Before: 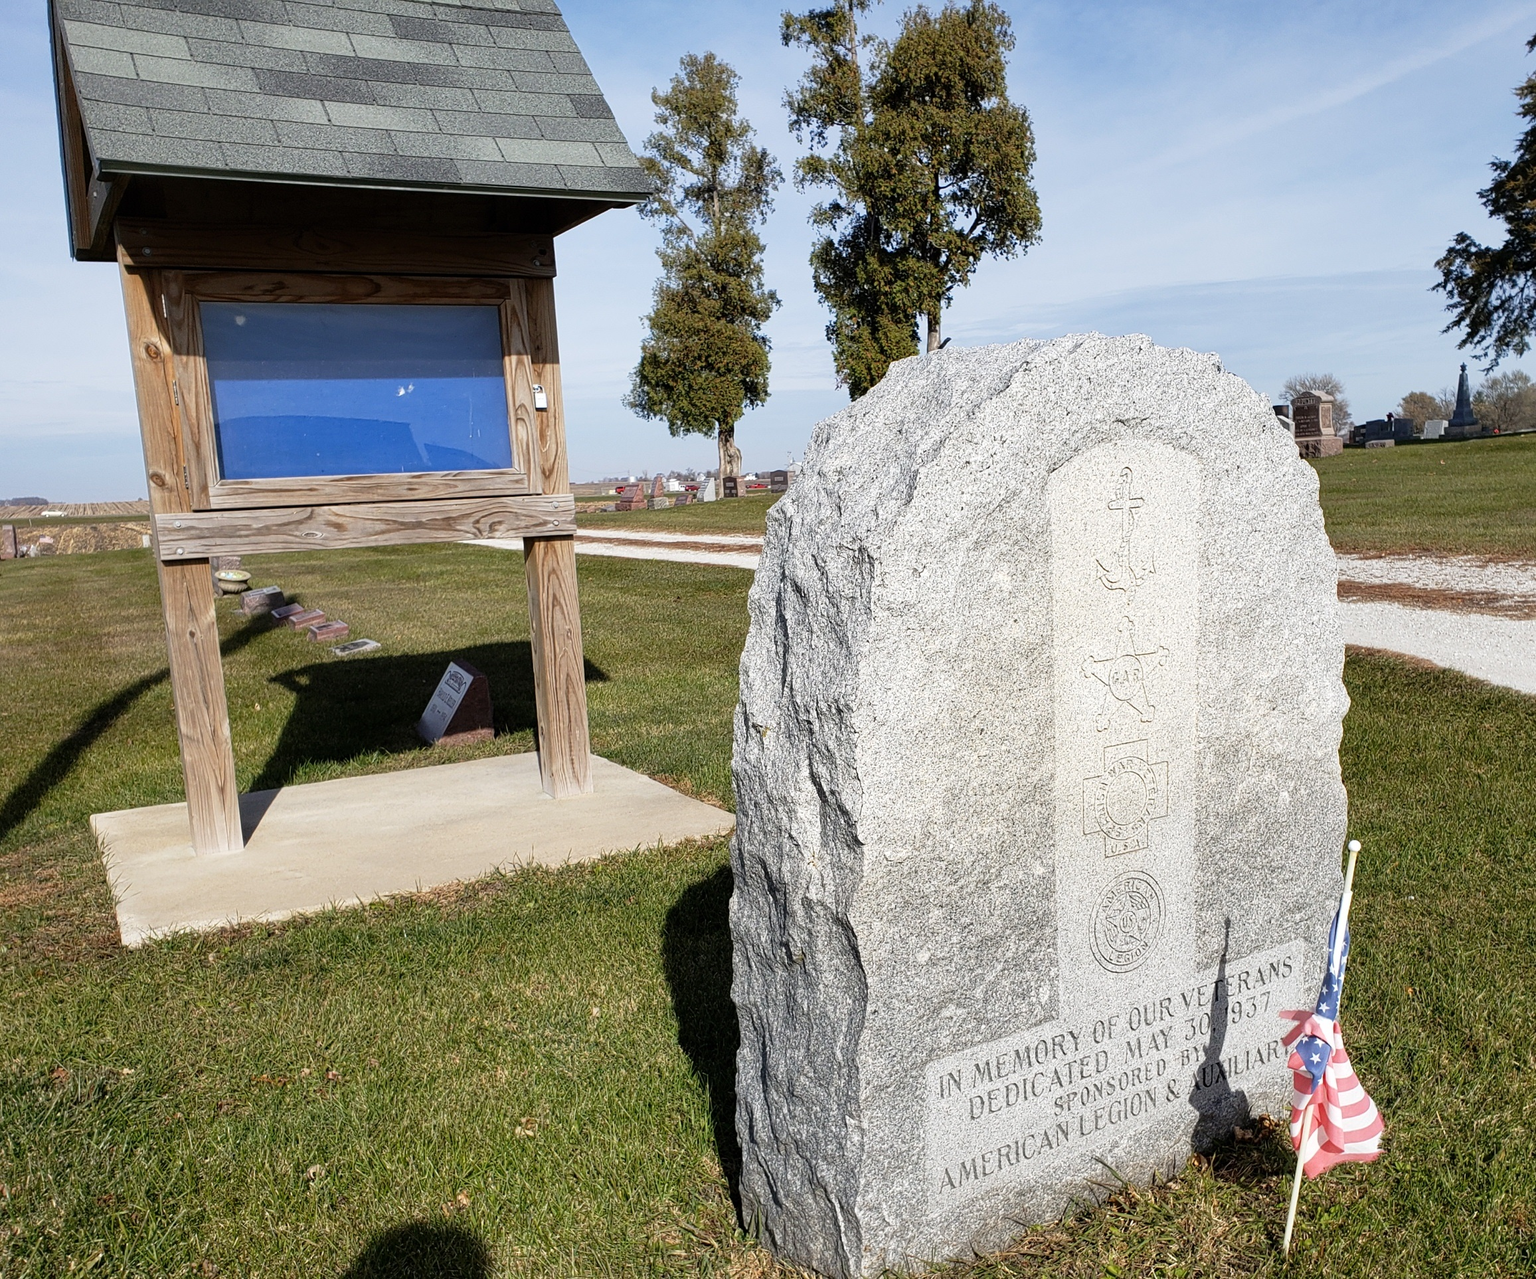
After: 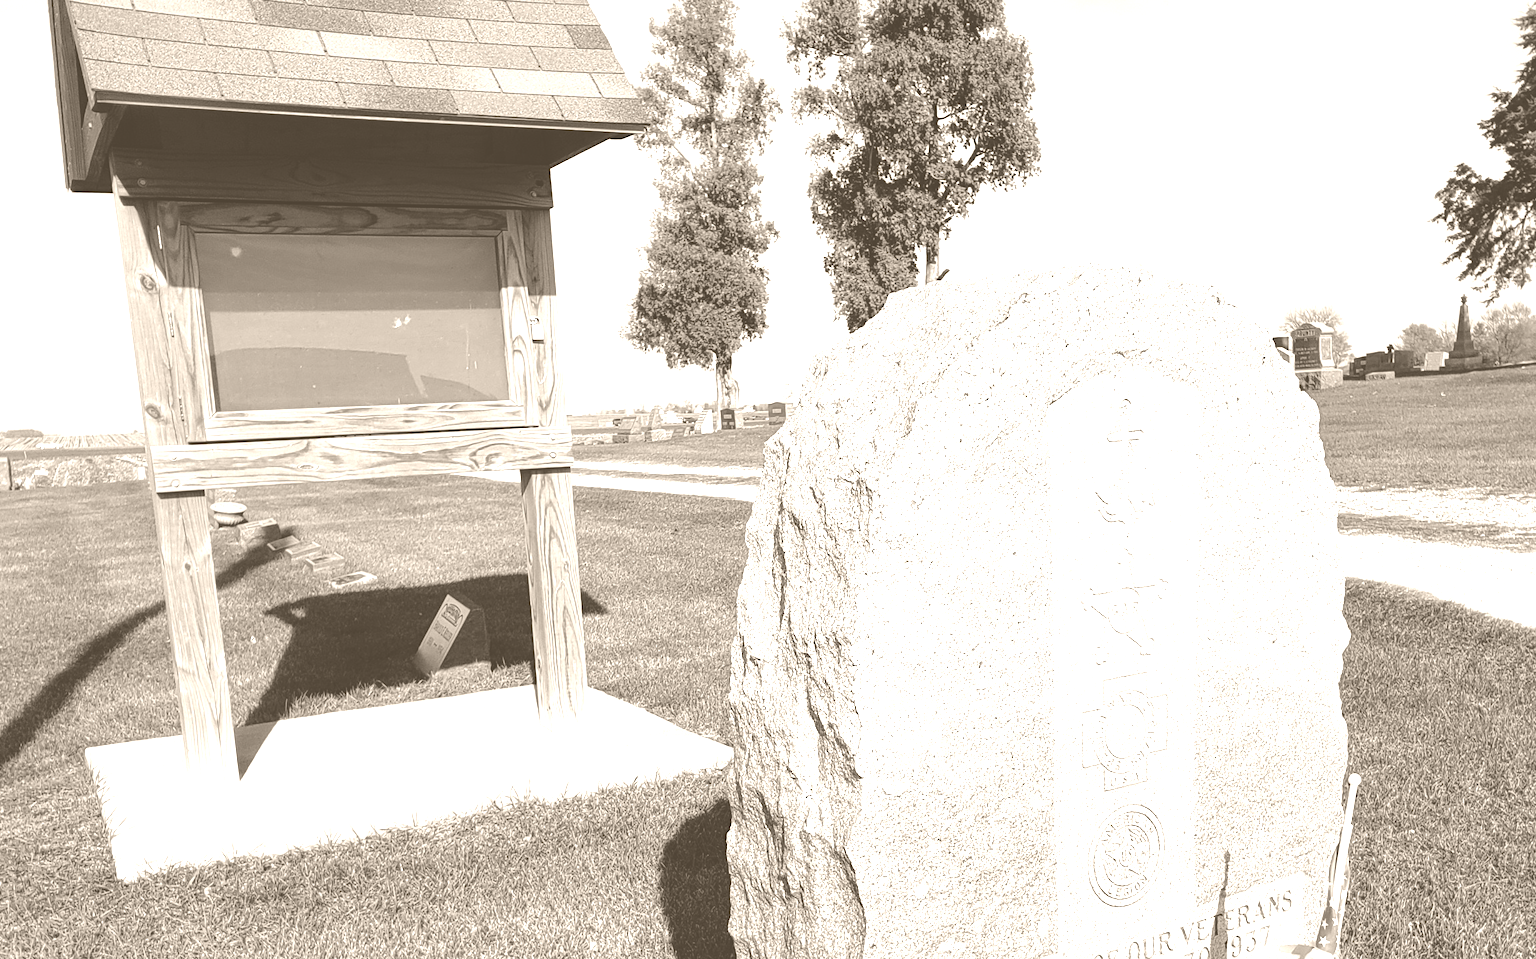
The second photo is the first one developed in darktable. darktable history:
colorize: hue 34.49°, saturation 35.33%, source mix 100%, version 1
exposure: exposure 0.128 EV, compensate highlight preservation false
crop: left 0.387%, top 5.469%, bottom 19.809%
